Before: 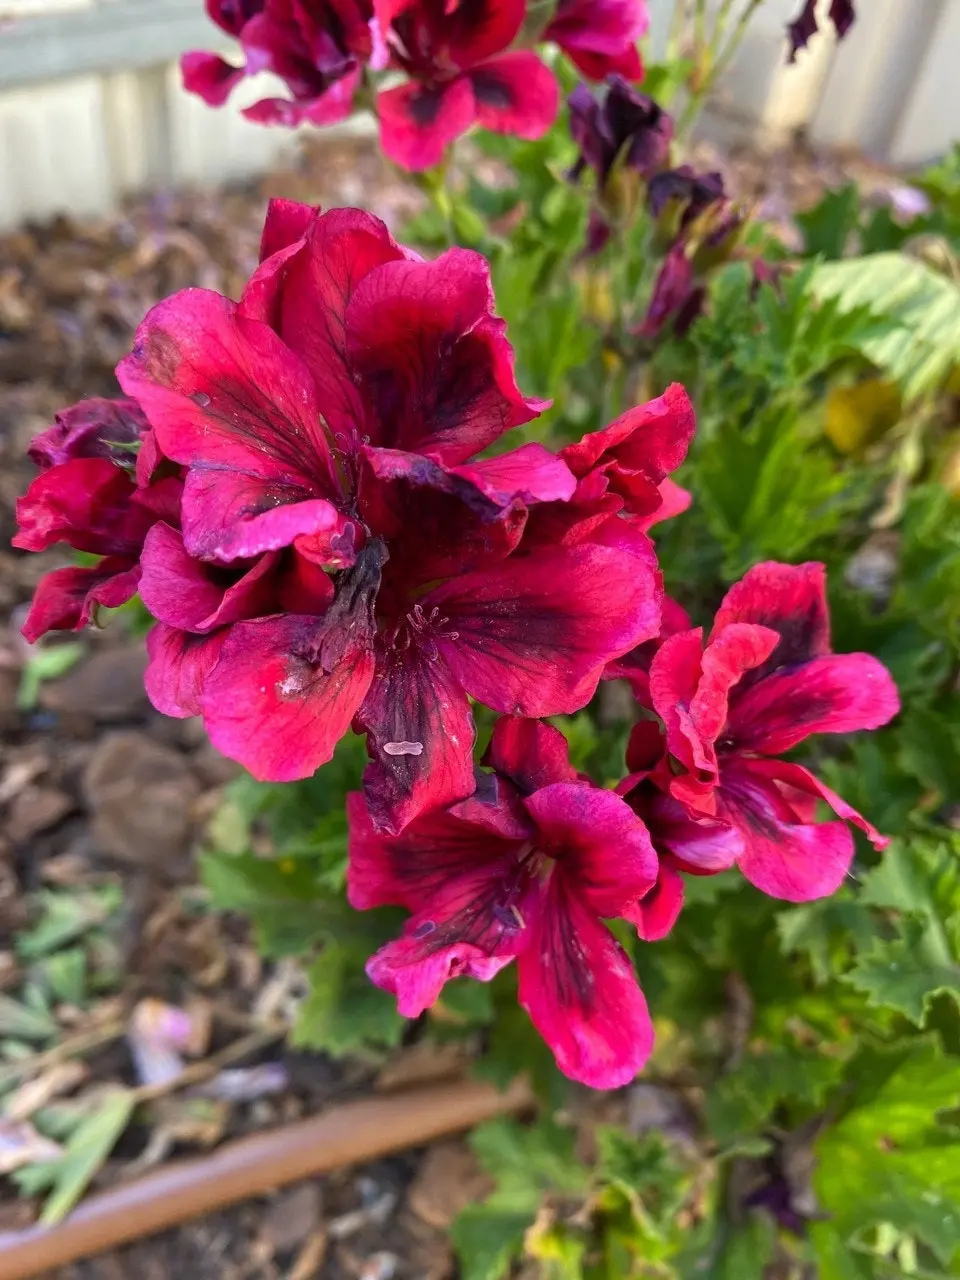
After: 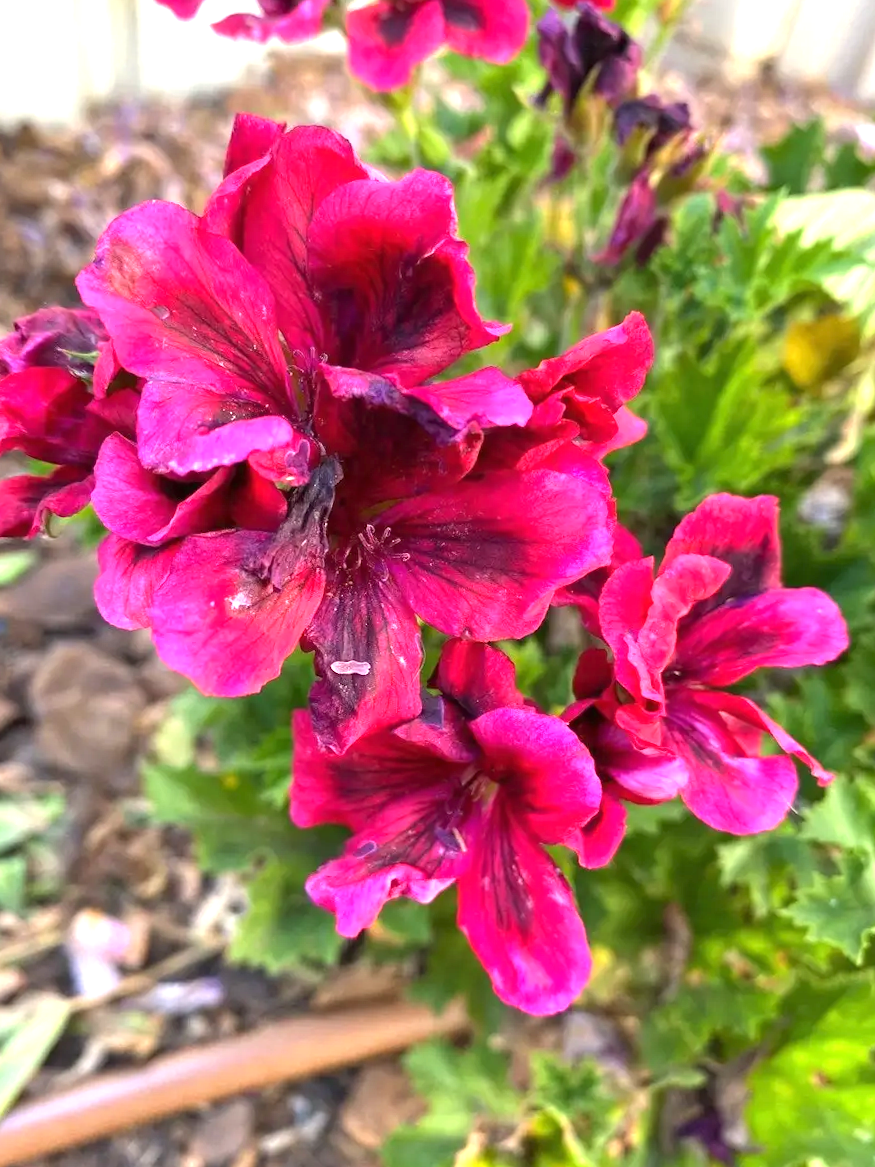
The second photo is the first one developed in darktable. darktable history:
crop and rotate: angle -1.96°, left 3.097%, top 4.154%, right 1.586%, bottom 0.529%
exposure: black level correction 0, exposure 1.1 EV, compensate exposure bias true, compensate highlight preservation false
tone equalizer: on, module defaults
